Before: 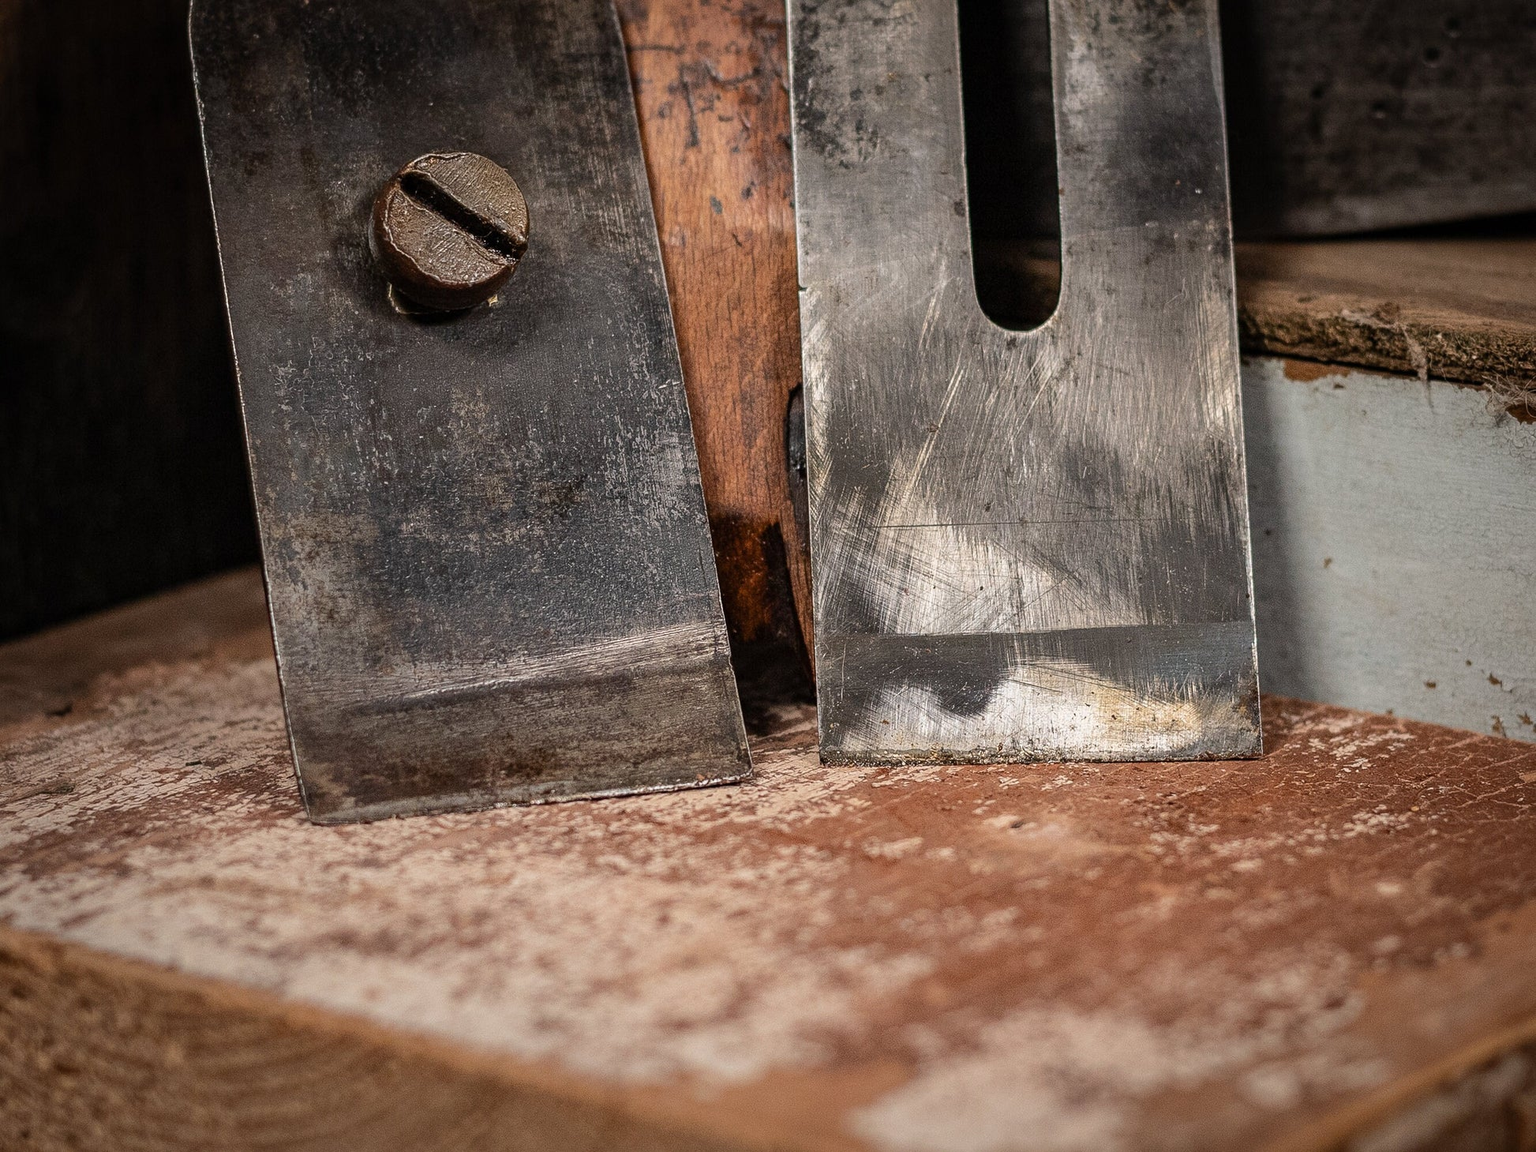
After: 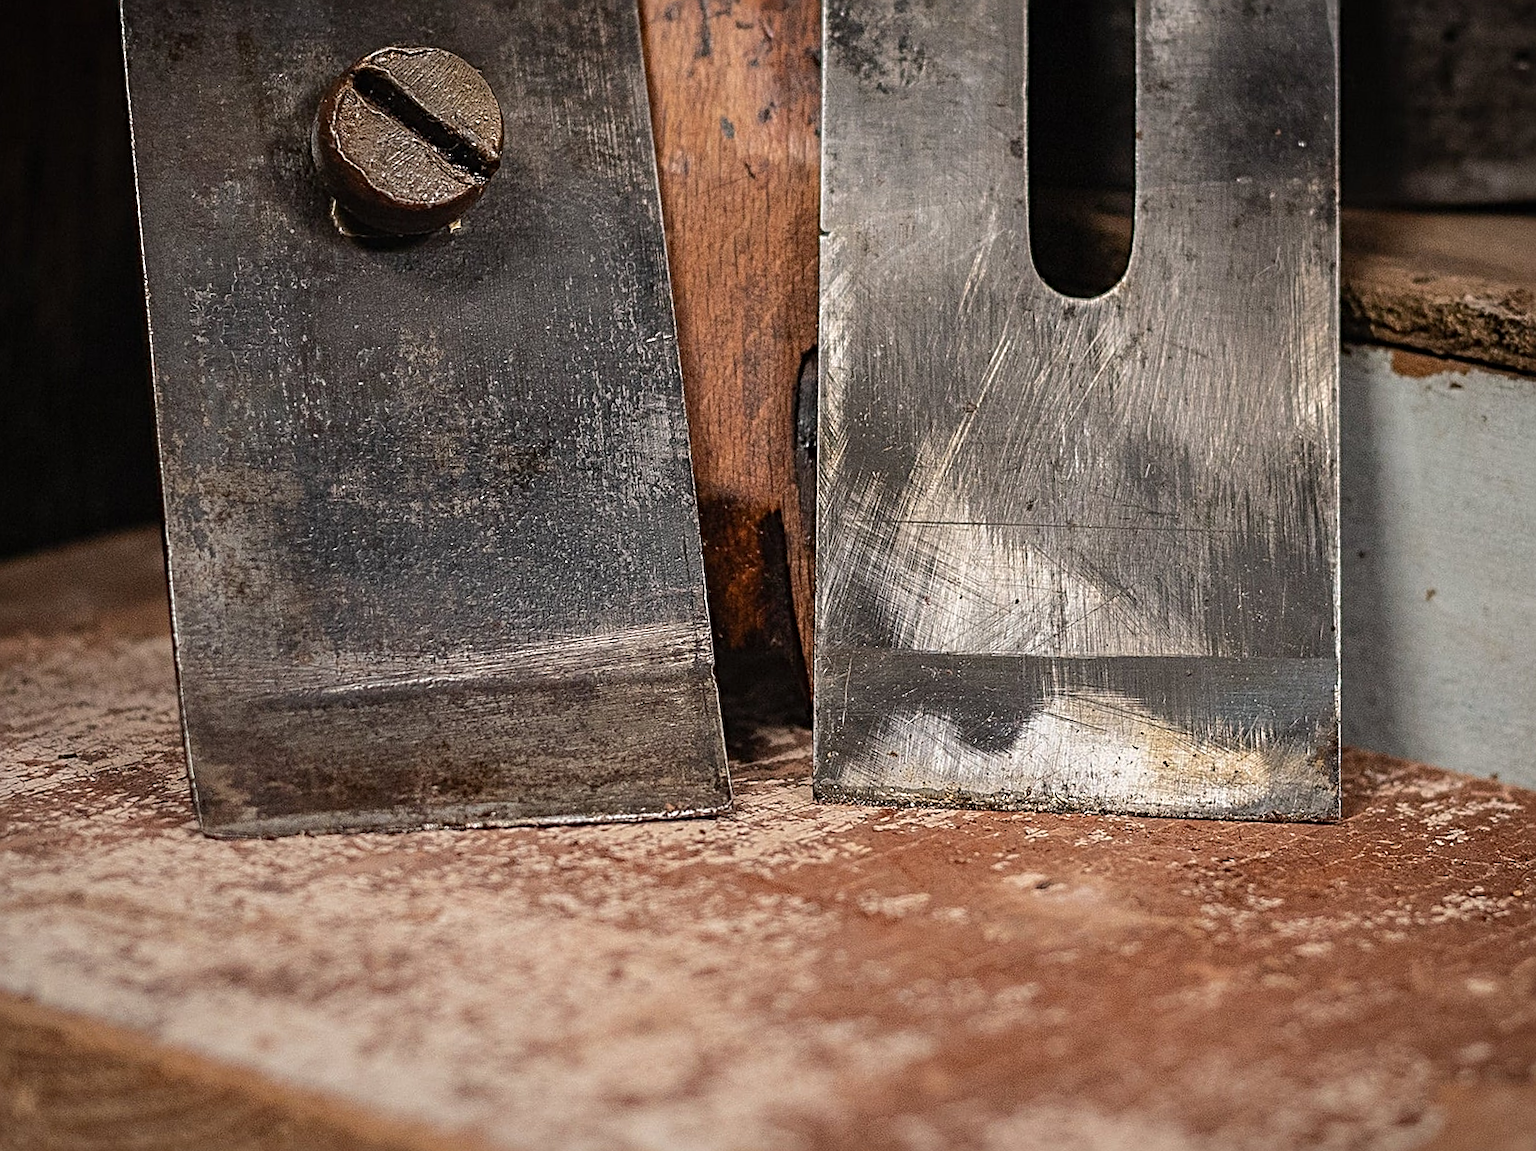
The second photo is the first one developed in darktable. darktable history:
crop and rotate: angle -3.27°, left 5.211%, top 5.211%, right 4.607%, bottom 4.607%
local contrast: mode bilateral grid, contrast 100, coarseness 100, detail 91%, midtone range 0.2
sharpen: radius 3.119
